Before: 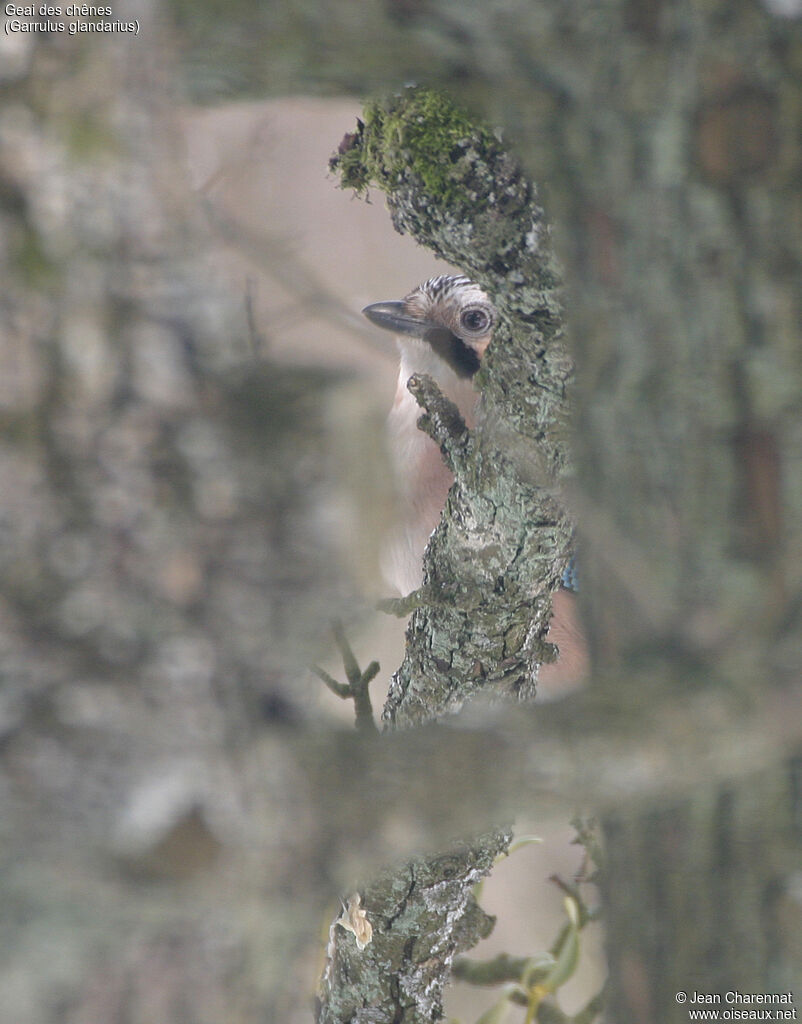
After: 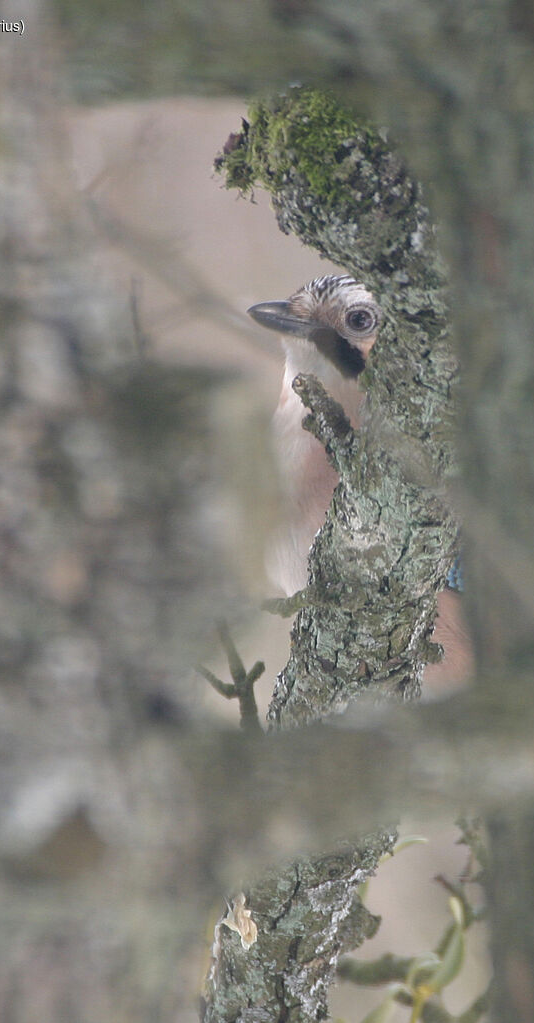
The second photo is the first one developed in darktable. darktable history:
crop and rotate: left 14.397%, right 18.957%
